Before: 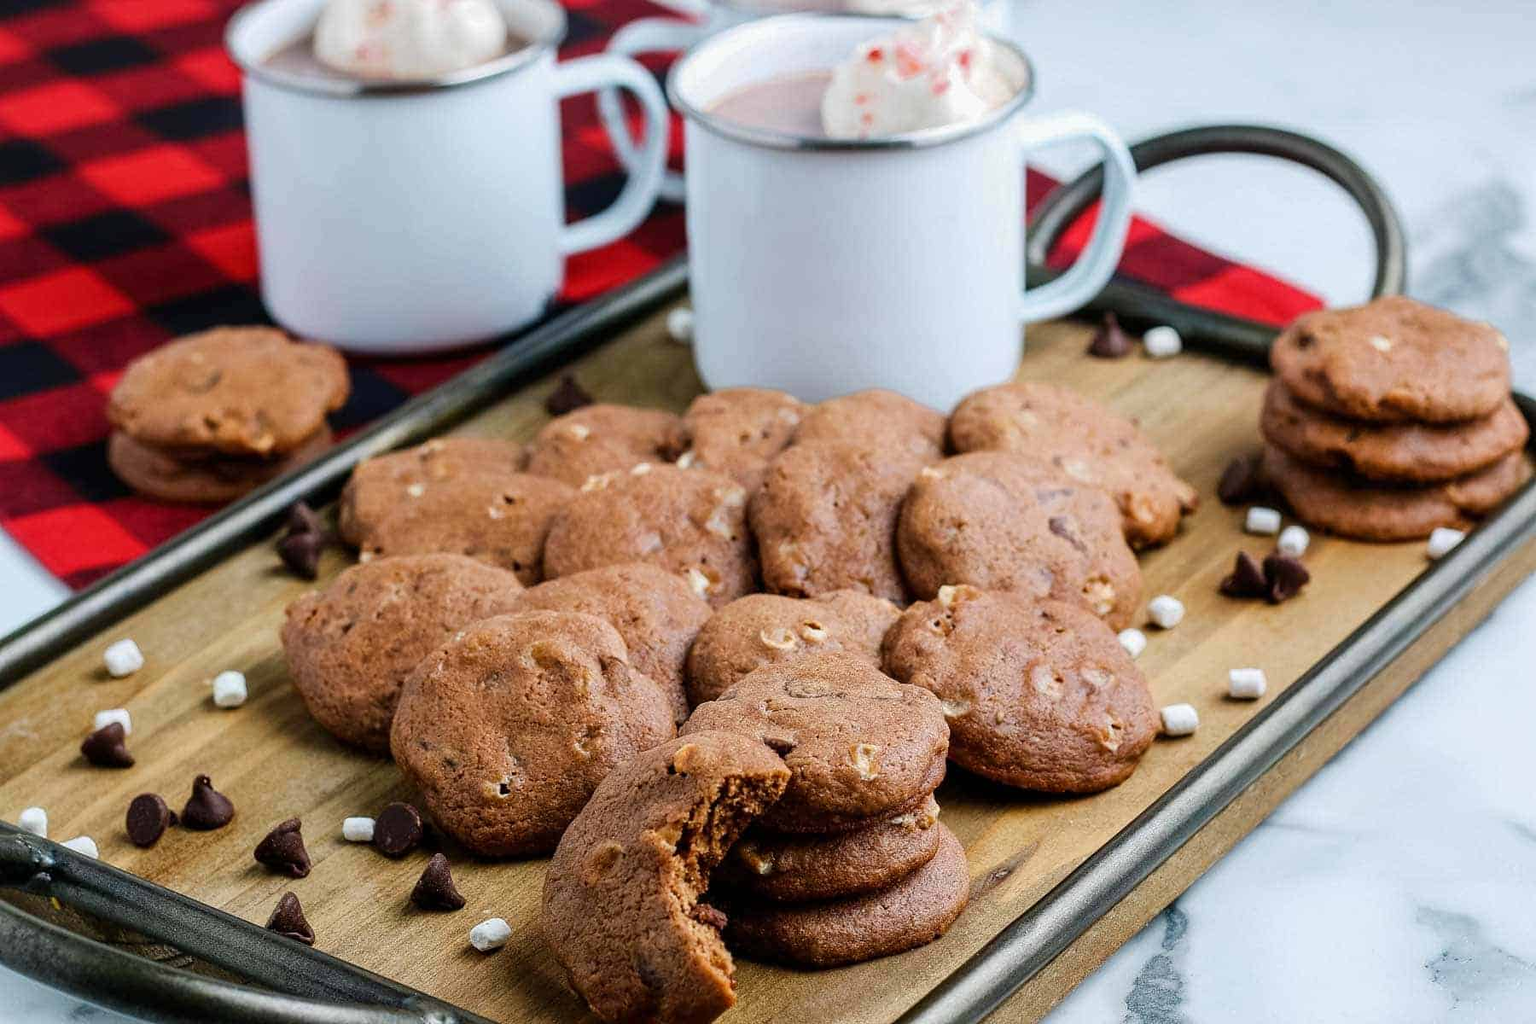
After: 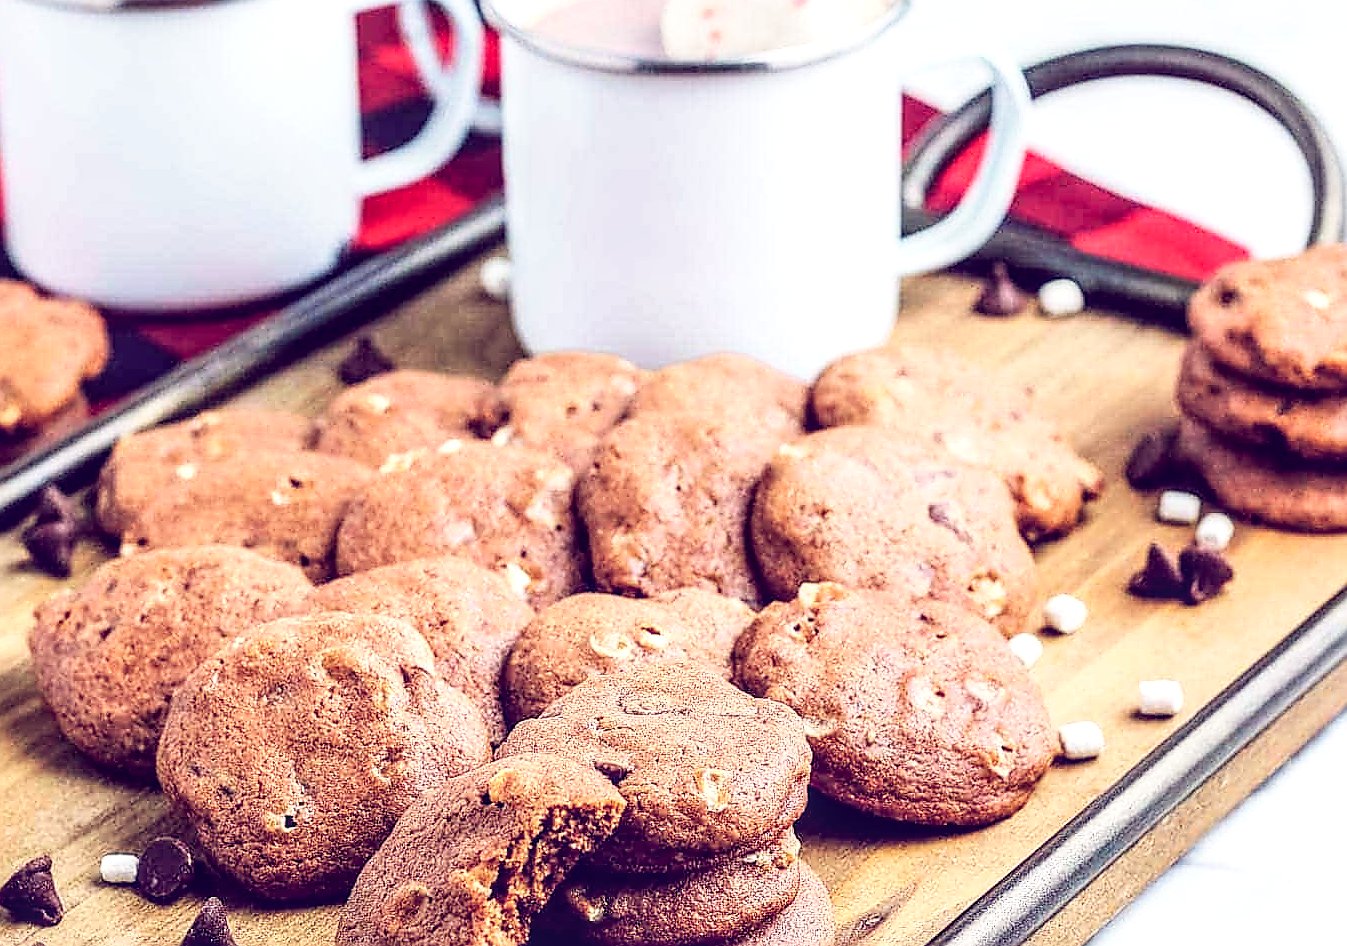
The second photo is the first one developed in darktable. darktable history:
local contrast: detail 144%
crop: left 16.768%, top 8.653%, right 8.362%, bottom 12.485%
sharpen: radius 1.4, amount 1.25, threshold 0.7
contrast brightness saturation: contrast 0.14, brightness 0.21
base curve: curves: ch0 [(0, 0) (0.204, 0.334) (0.55, 0.733) (1, 1)], preserve colors none
color balance: lift [1.001, 0.997, 0.99, 1.01], gamma [1.007, 1, 0.975, 1.025], gain [1, 1.065, 1.052, 0.935], contrast 13.25%
